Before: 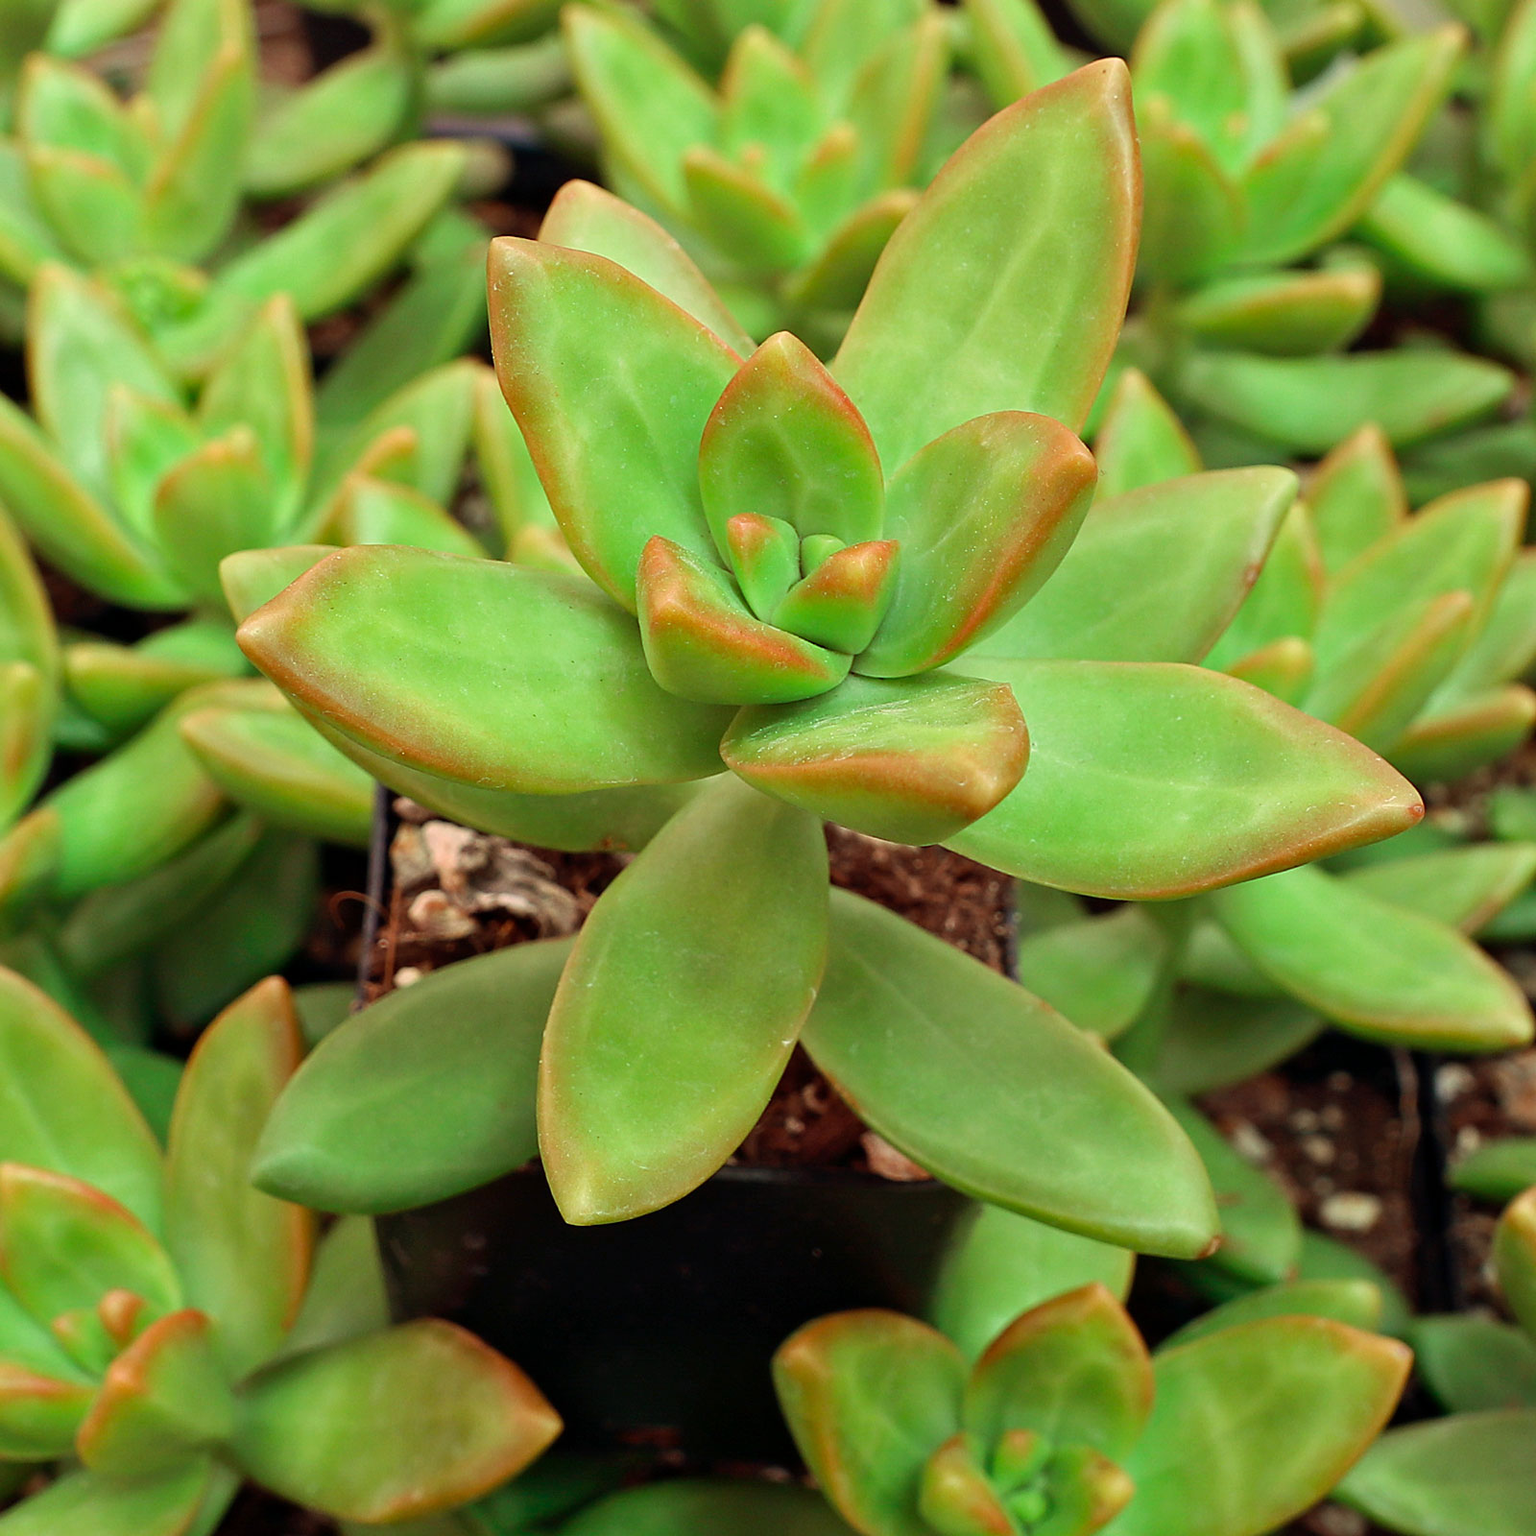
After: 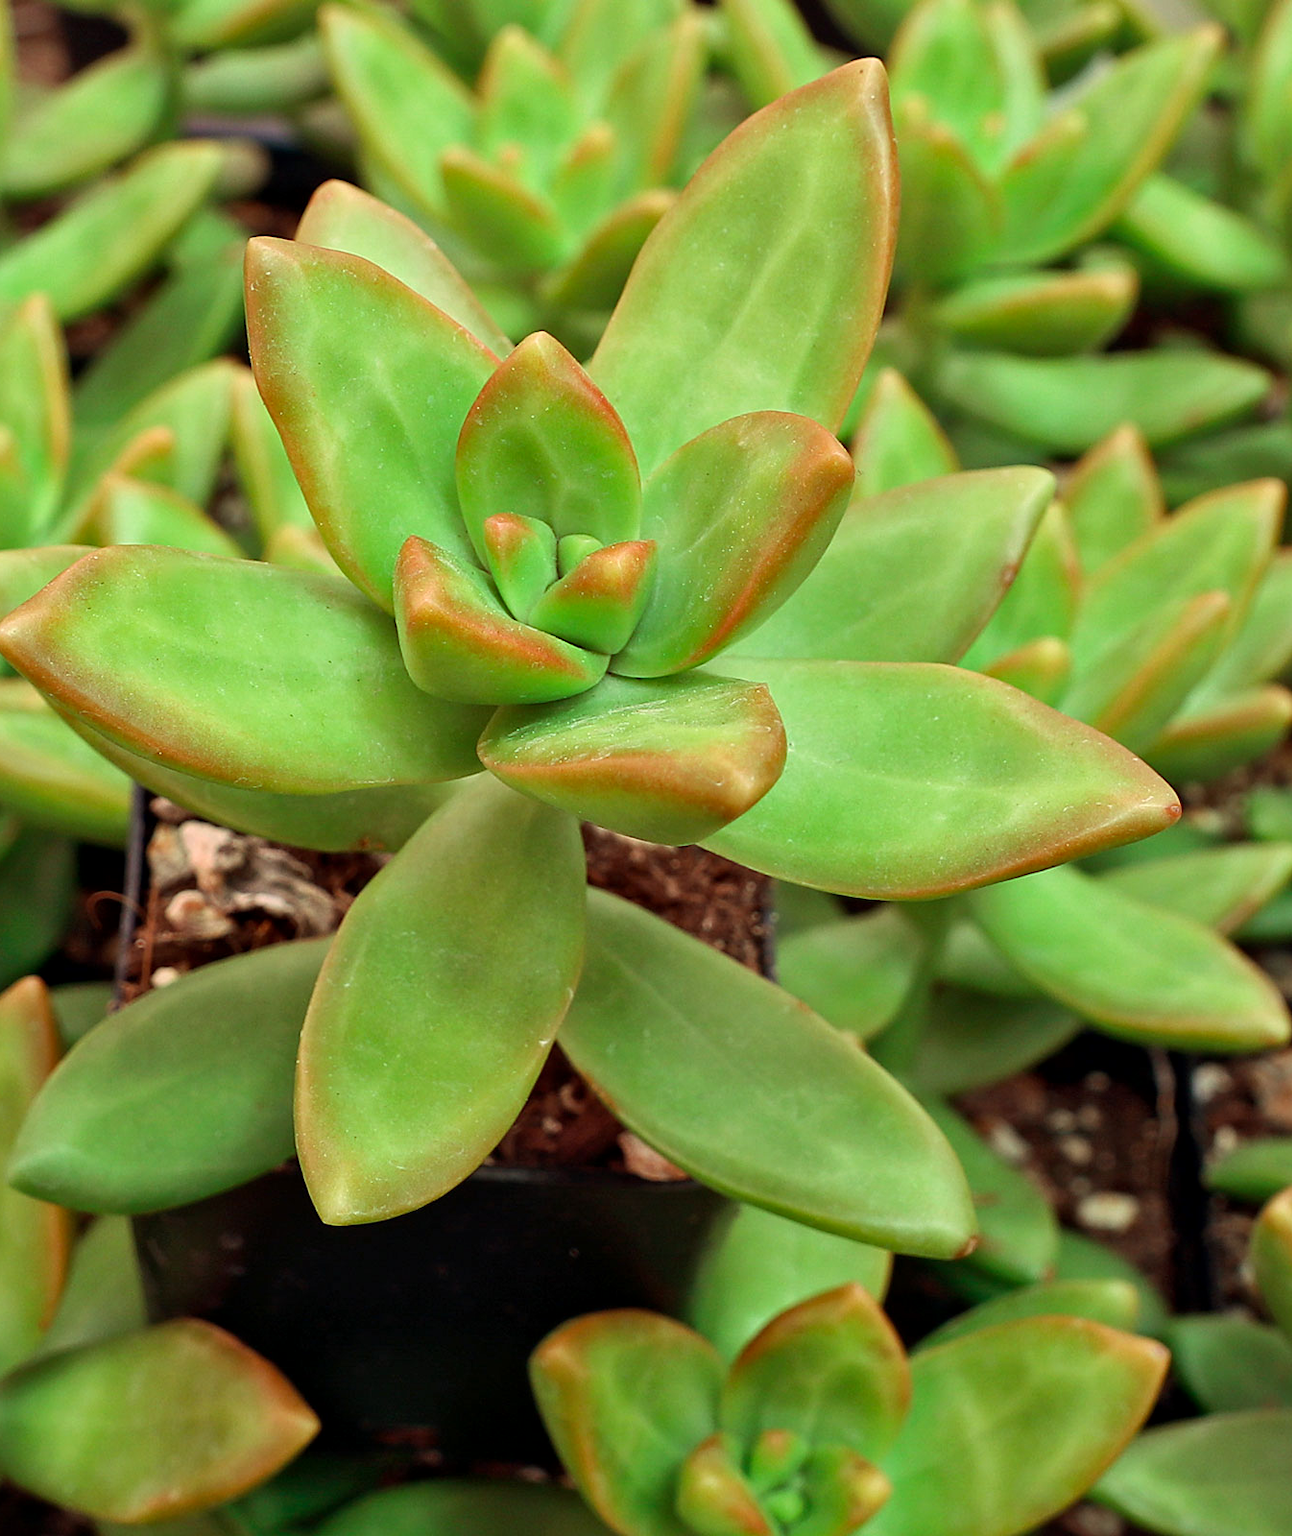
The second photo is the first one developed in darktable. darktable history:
crop: left 15.837%
local contrast: mode bilateral grid, contrast 21, coarseness 50, detail 120%, midtone range 0.2
